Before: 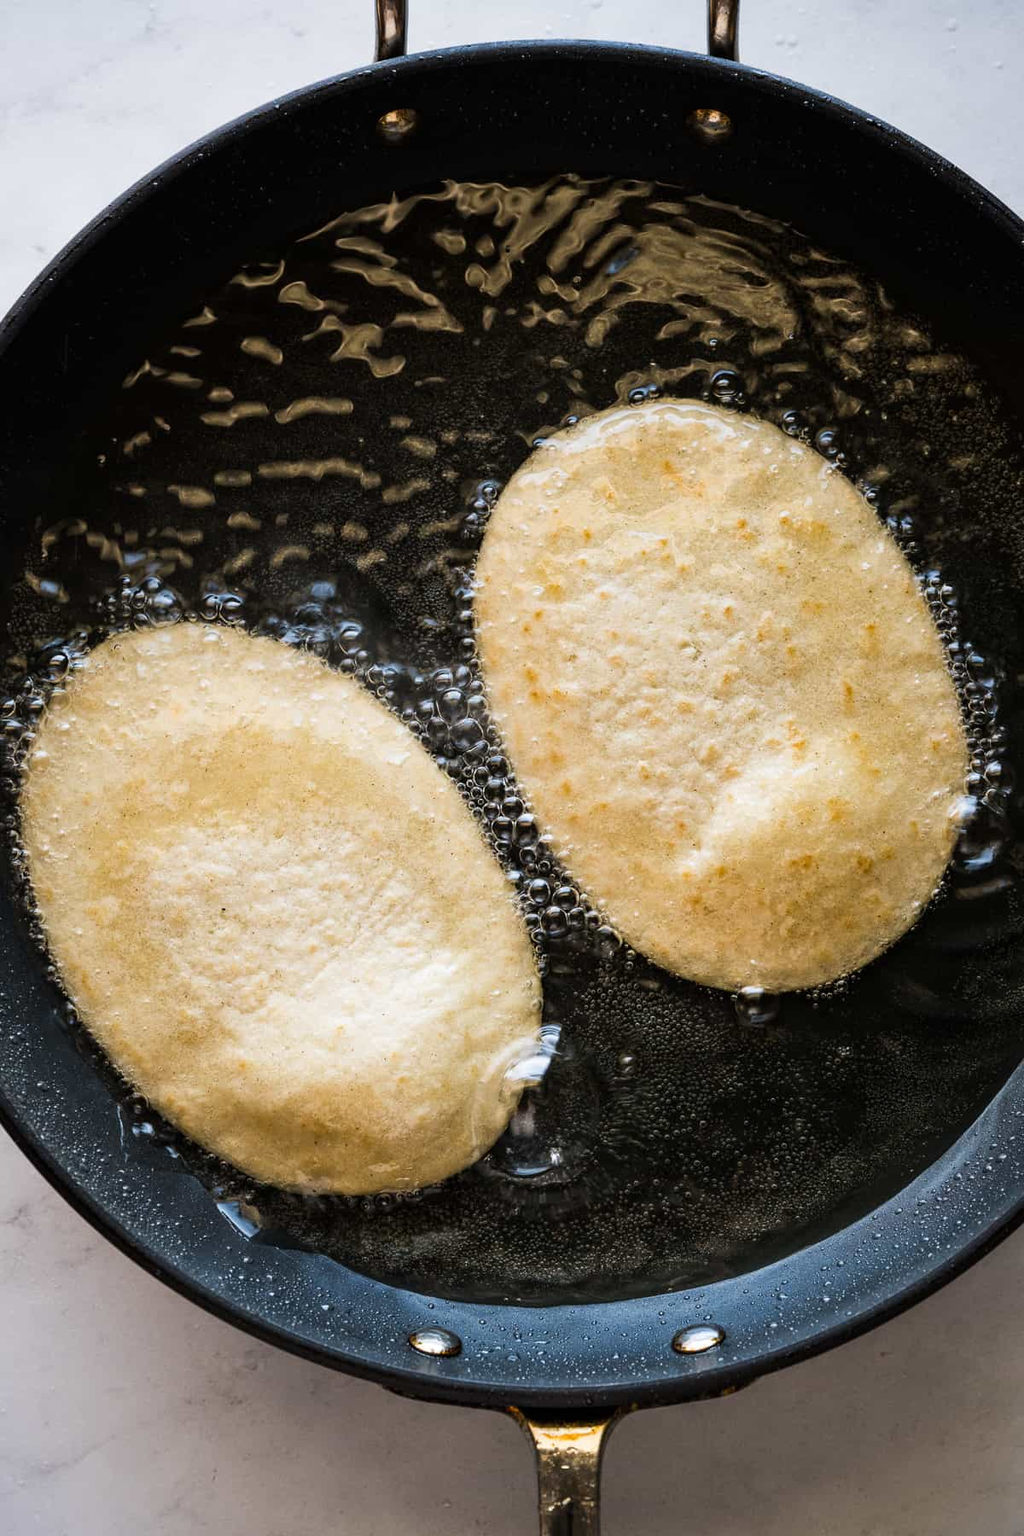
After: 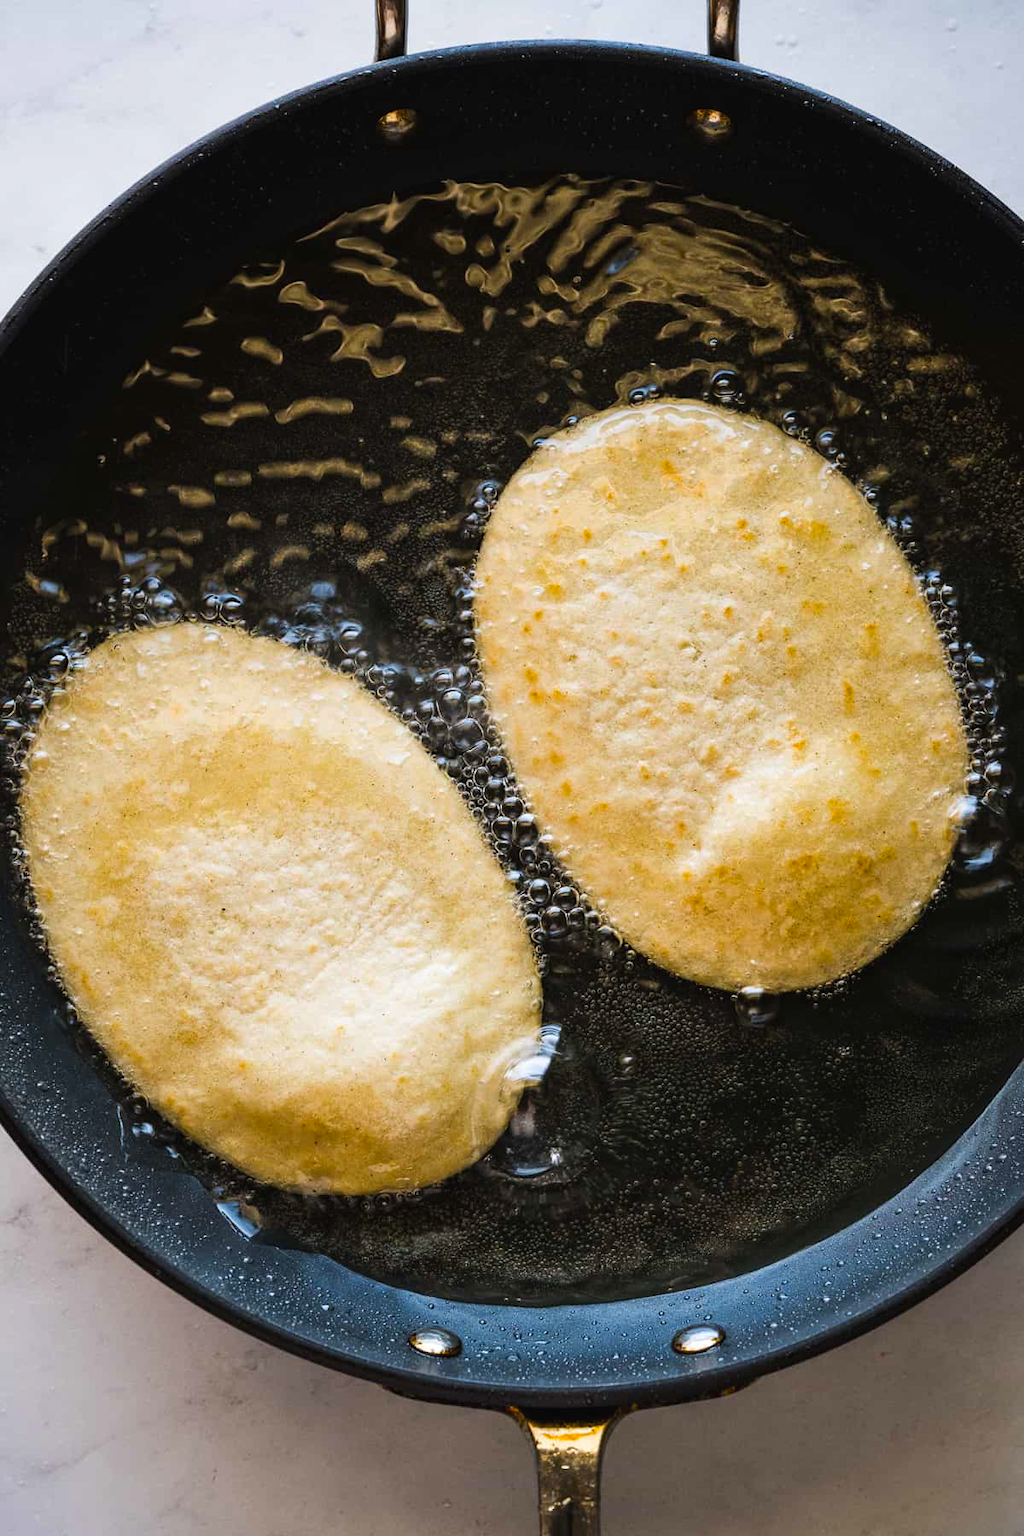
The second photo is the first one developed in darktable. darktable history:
color balance rgb: global offset › luminance 0.233%, perceptual saturation grading › global saturation 25.393%, global vibrance 9.741%
